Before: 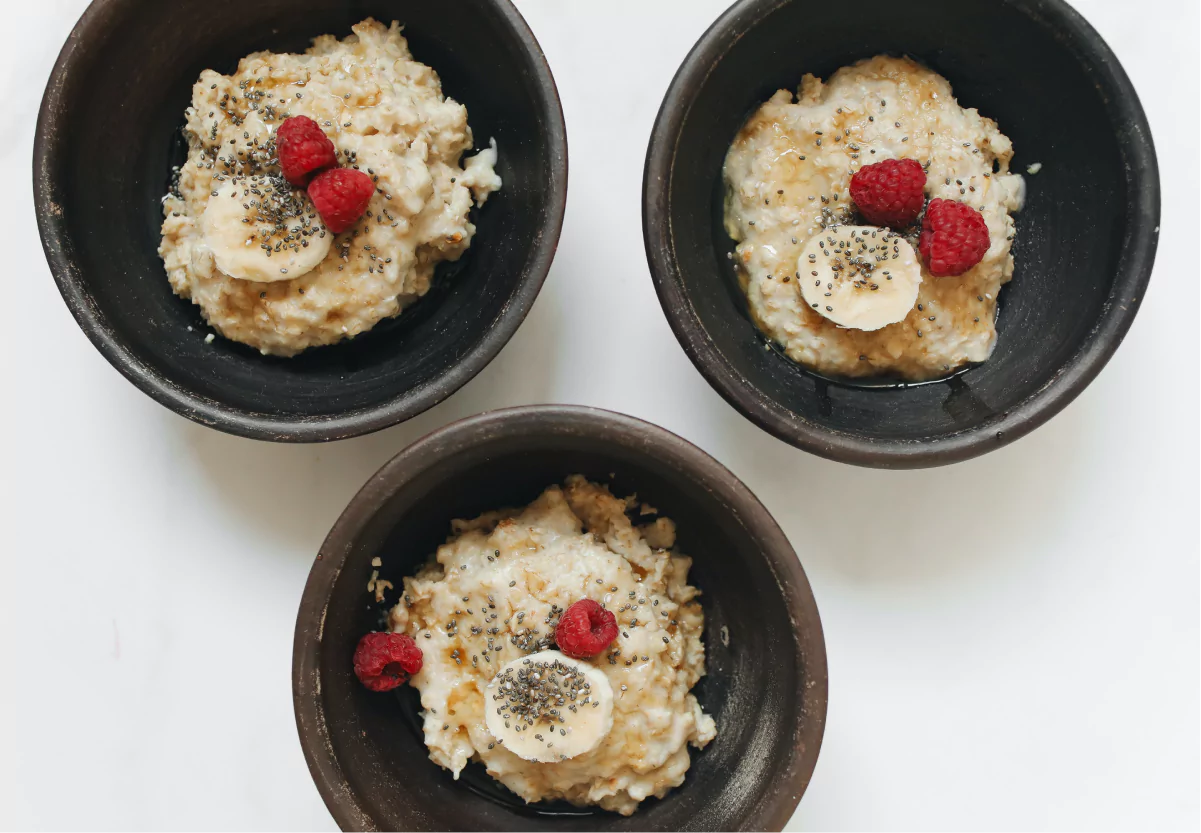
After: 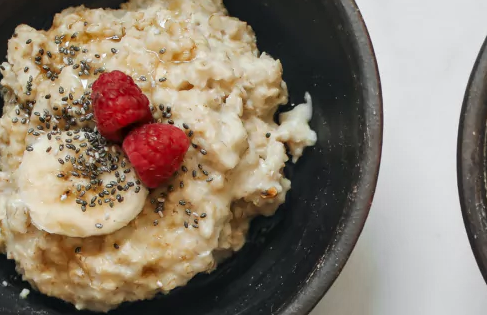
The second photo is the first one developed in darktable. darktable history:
crop: left 15.452%, top 5.459%, right 43.956%, bottom 56.62%
local contrast: on, module defaults
